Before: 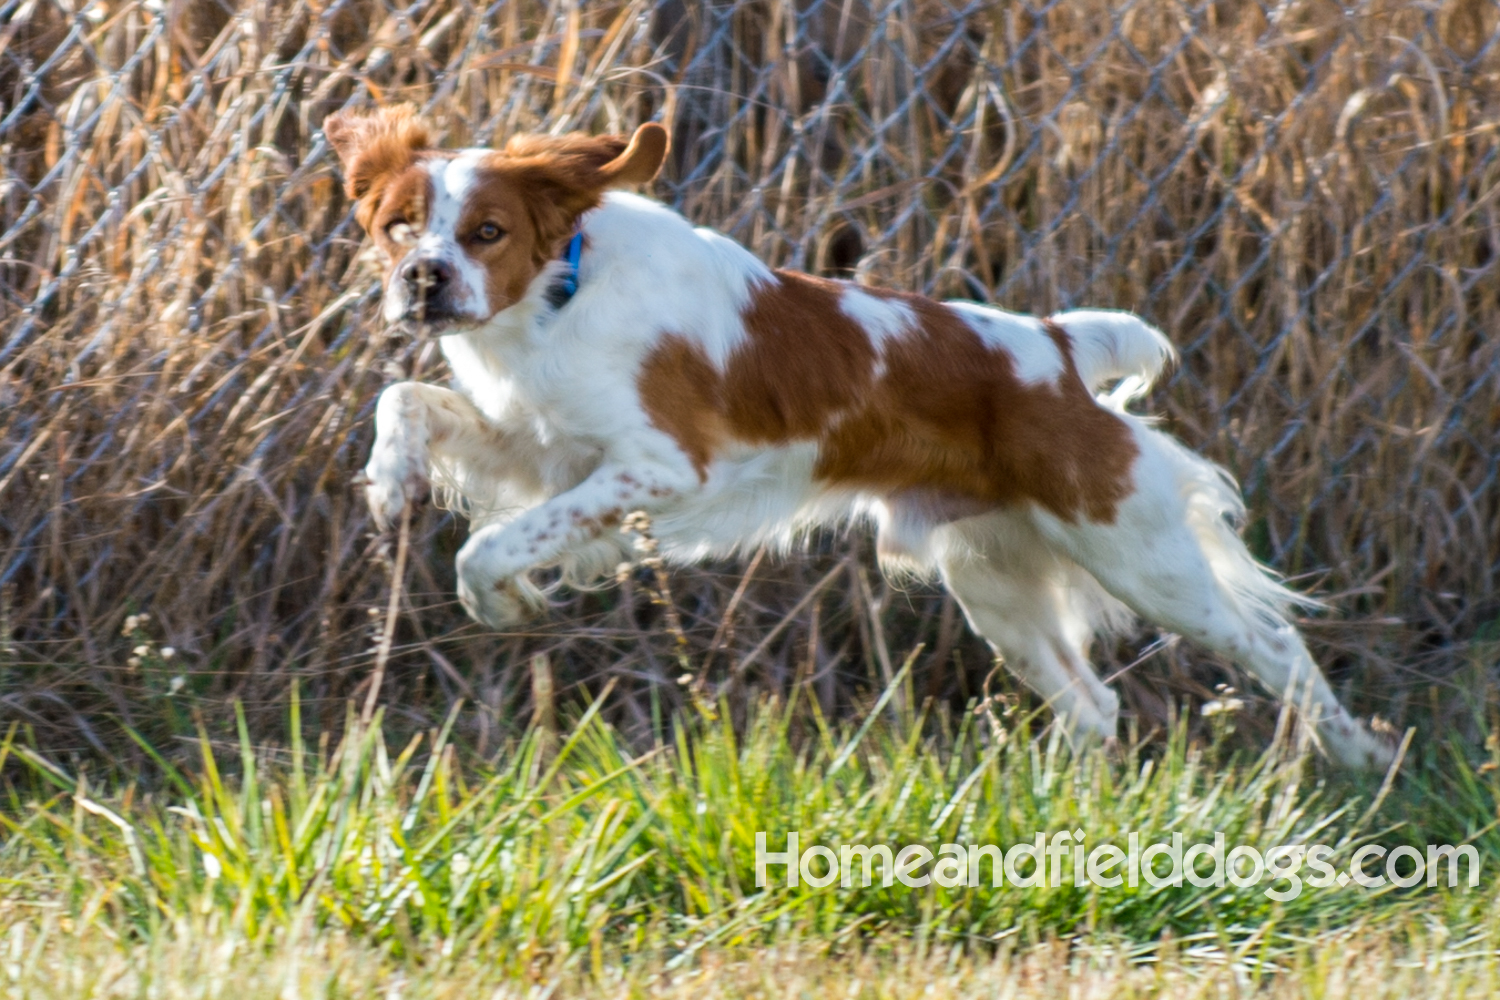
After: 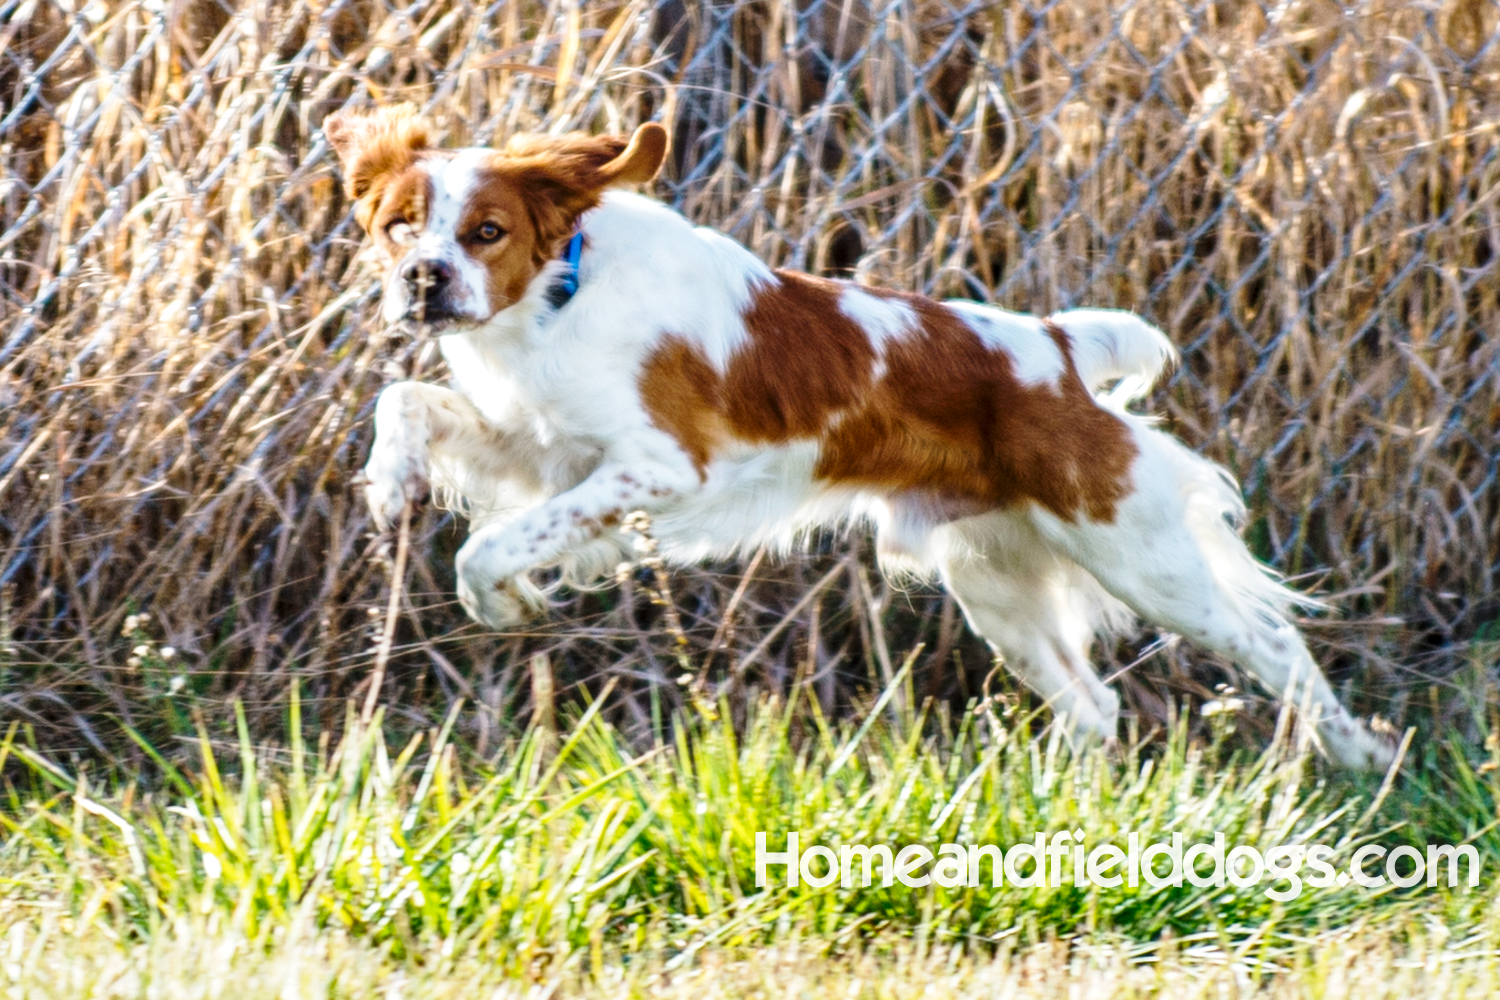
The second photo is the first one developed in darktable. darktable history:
shadows and highlights: shadows 36.62, highlights -27.79, soften with gaussian
base curve: curves: ch0 [(0, 0) (0.028, 0.03) (0.121, 0.232) (0.46, 0.748) (0.859, 0.968) (1, 1)], exposure shift 0.569, preserve colors none
local contrast: on, module defaults
